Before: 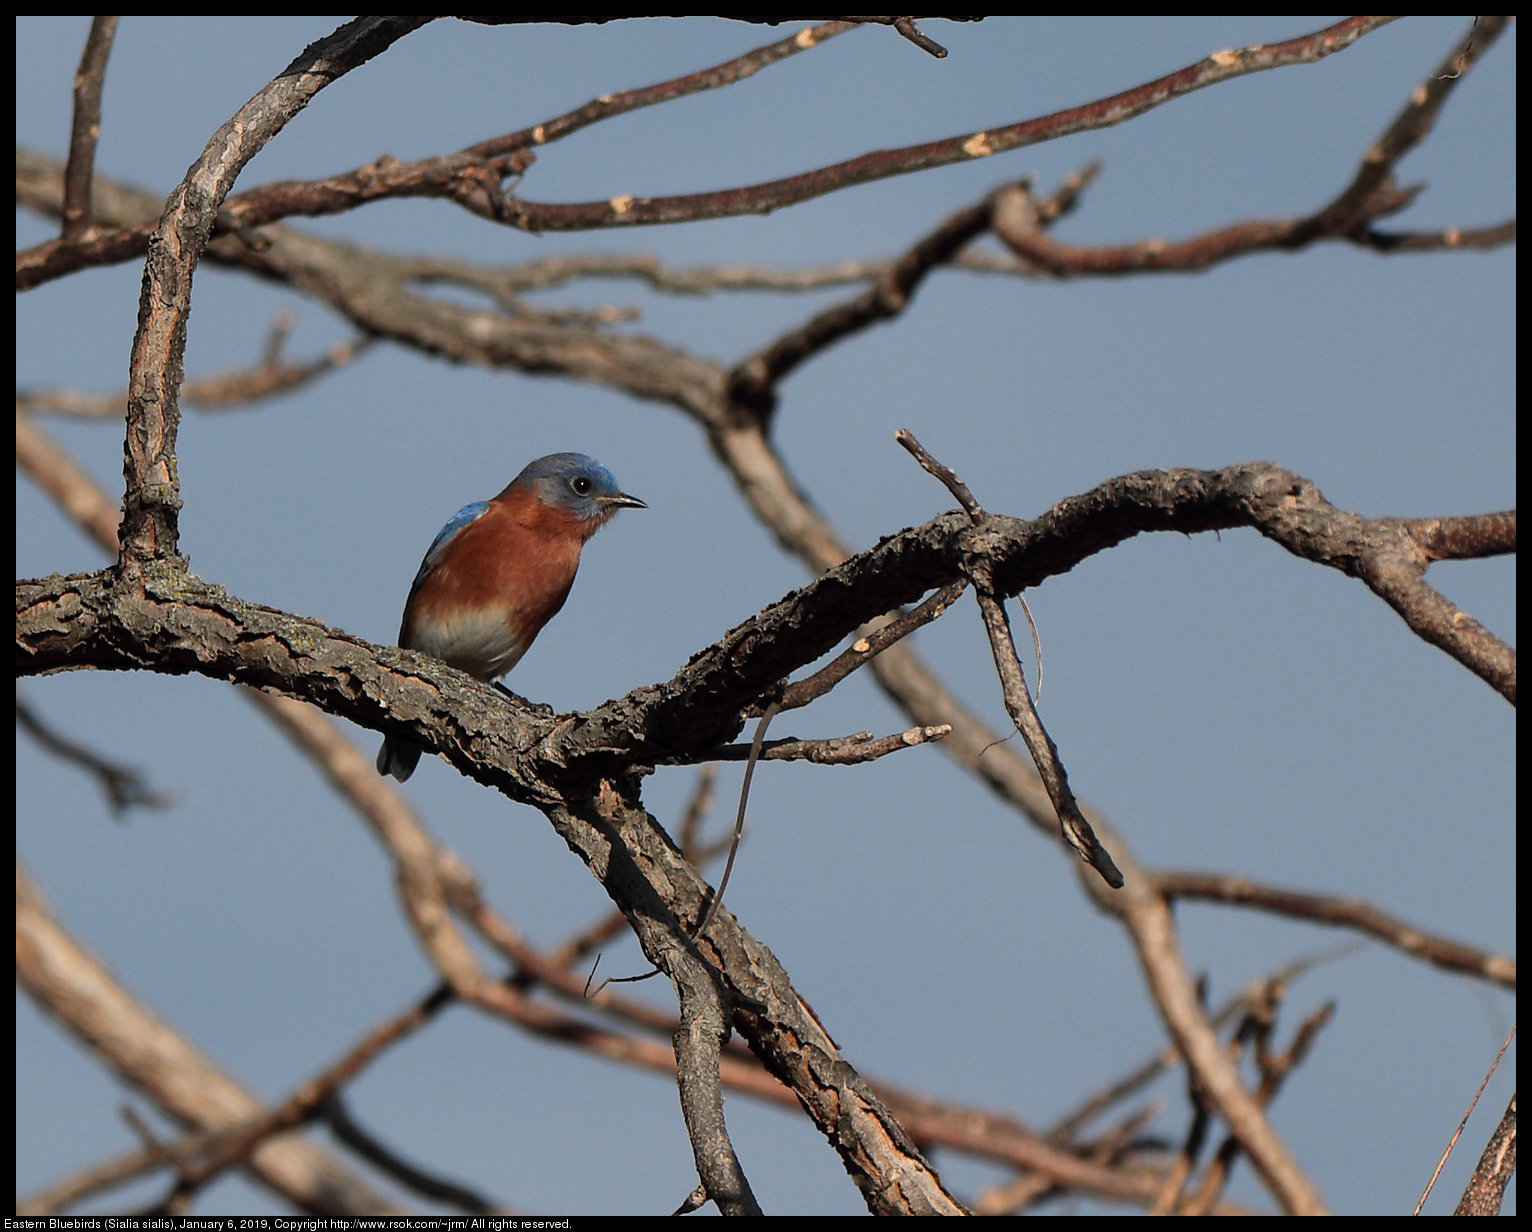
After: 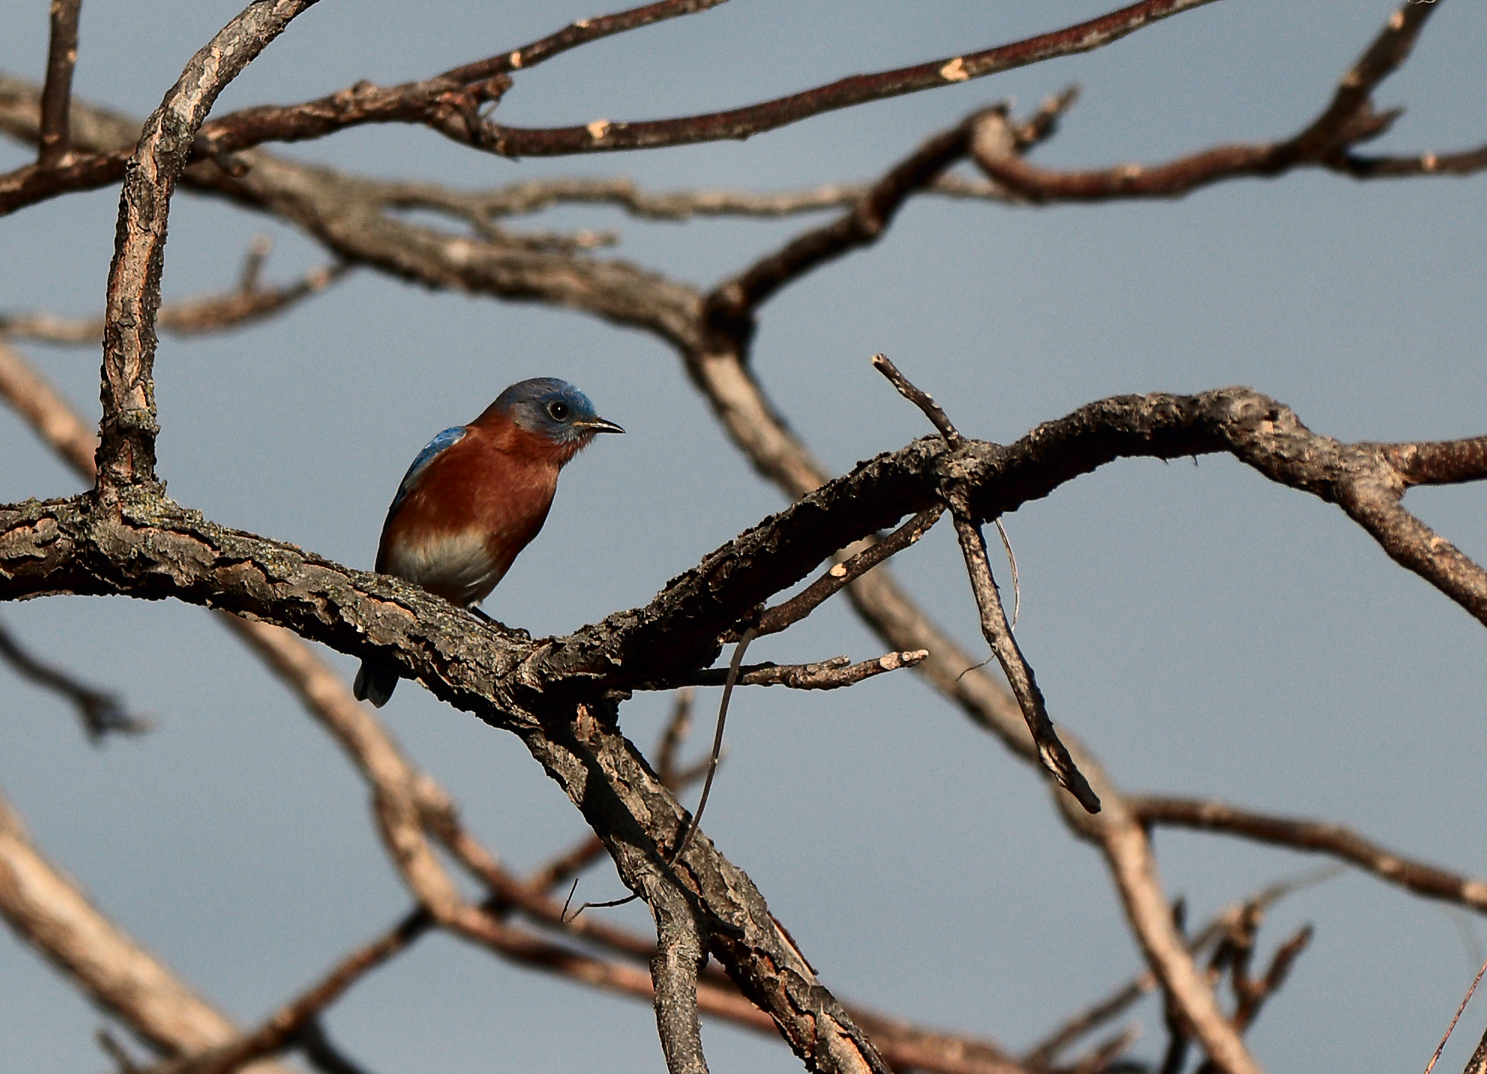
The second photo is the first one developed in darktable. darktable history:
contrast brightness saturation: contrast 0.28
crop: left 1.507%, top 6.147%, right 1.379%, bottom 6.637%
white balance: red 1.045, blue 0.932
exposure: exposure -0.05 EV
